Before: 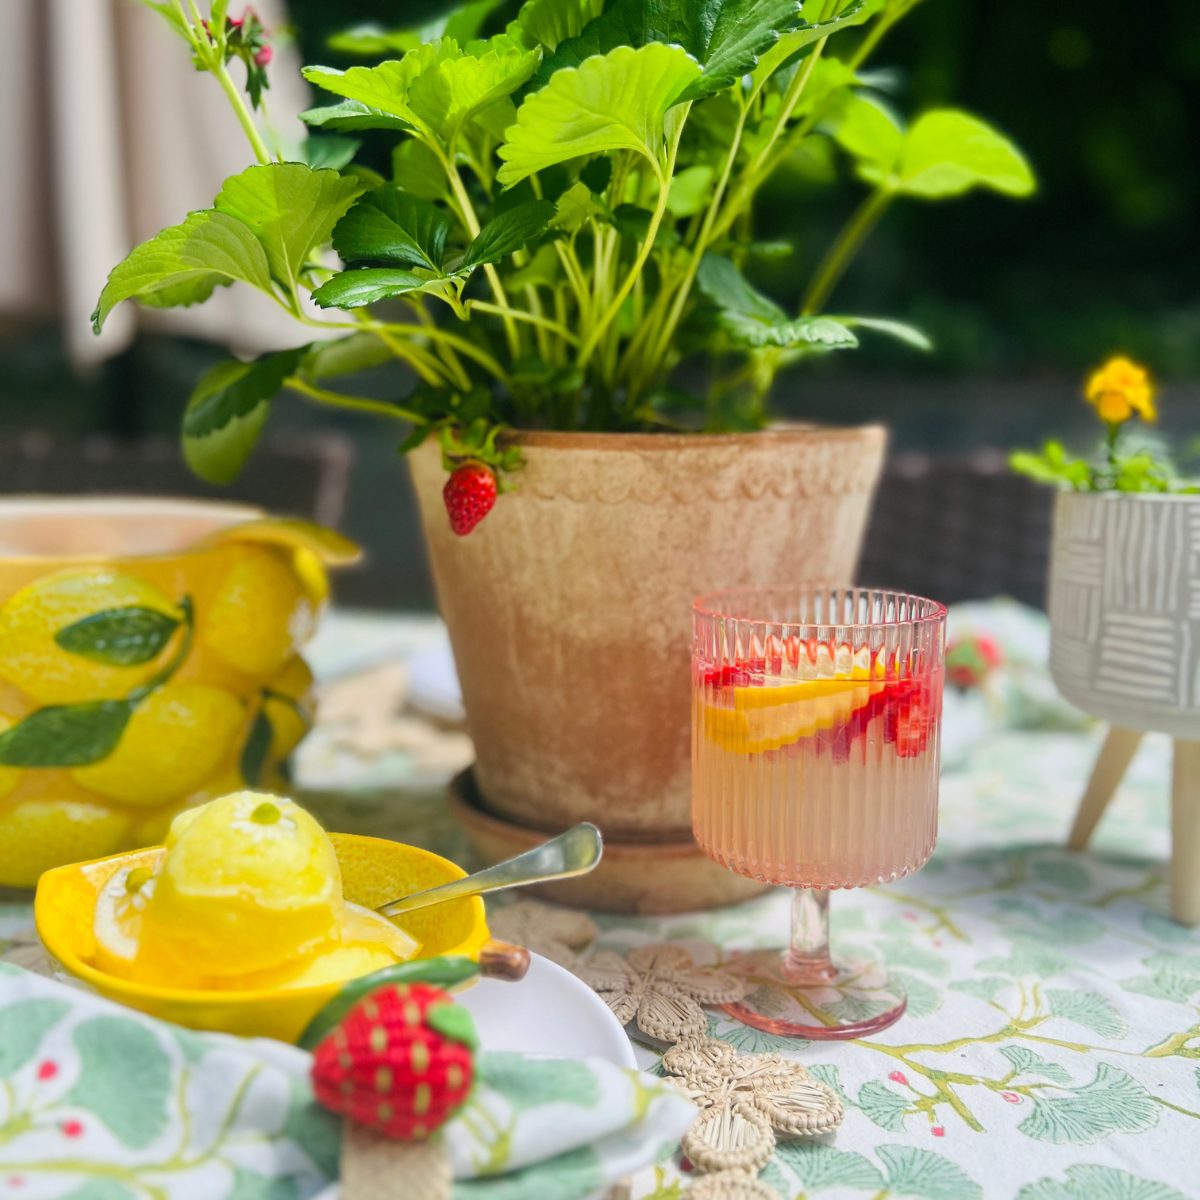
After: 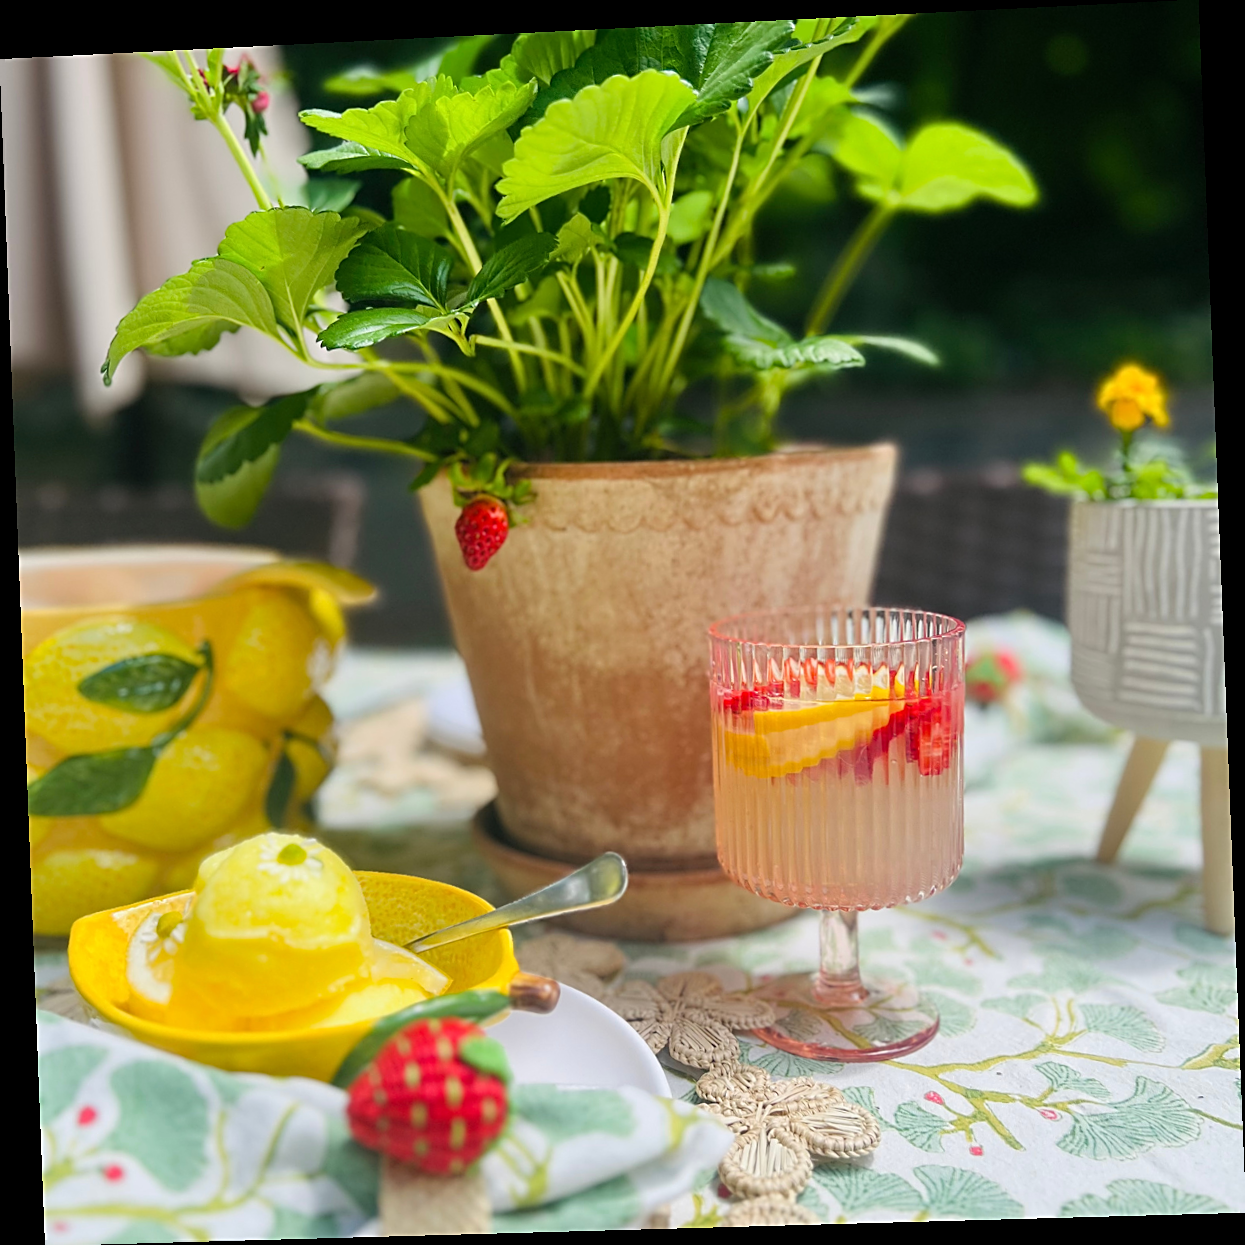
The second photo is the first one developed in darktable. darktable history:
rotate and perspective: rotation -2.22°, lens shift (horizontal) -0.022, automatic cropping off
sharpen: radius 1.967
